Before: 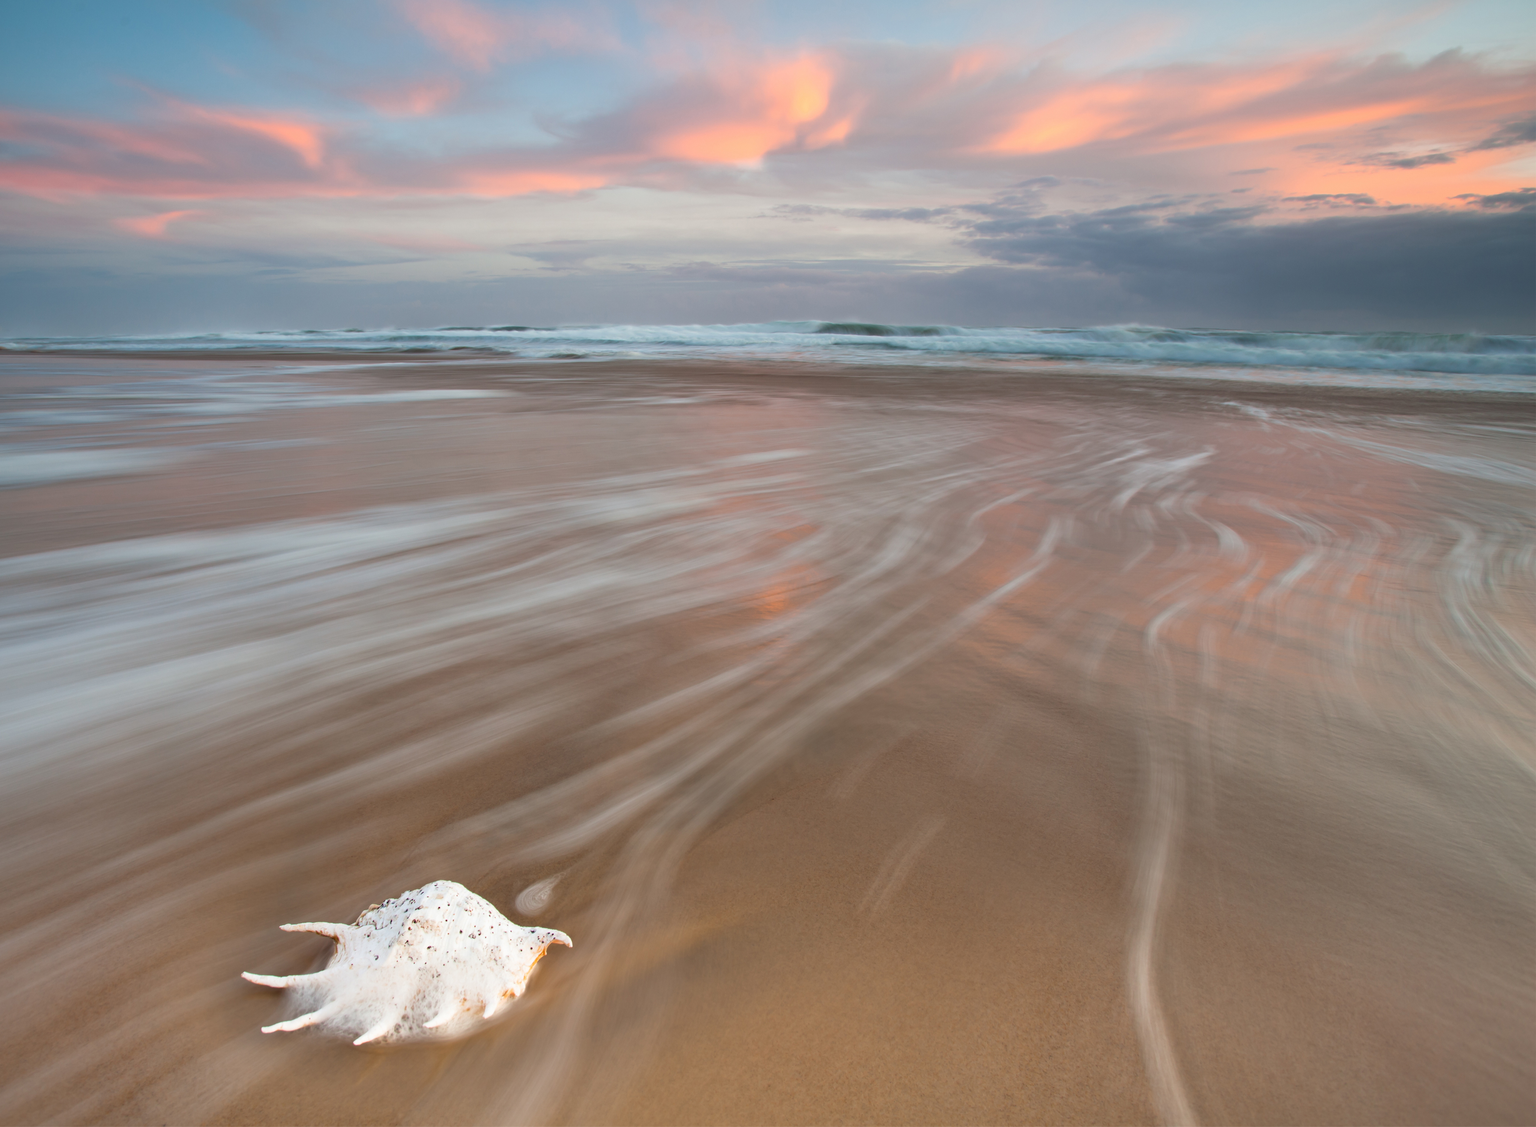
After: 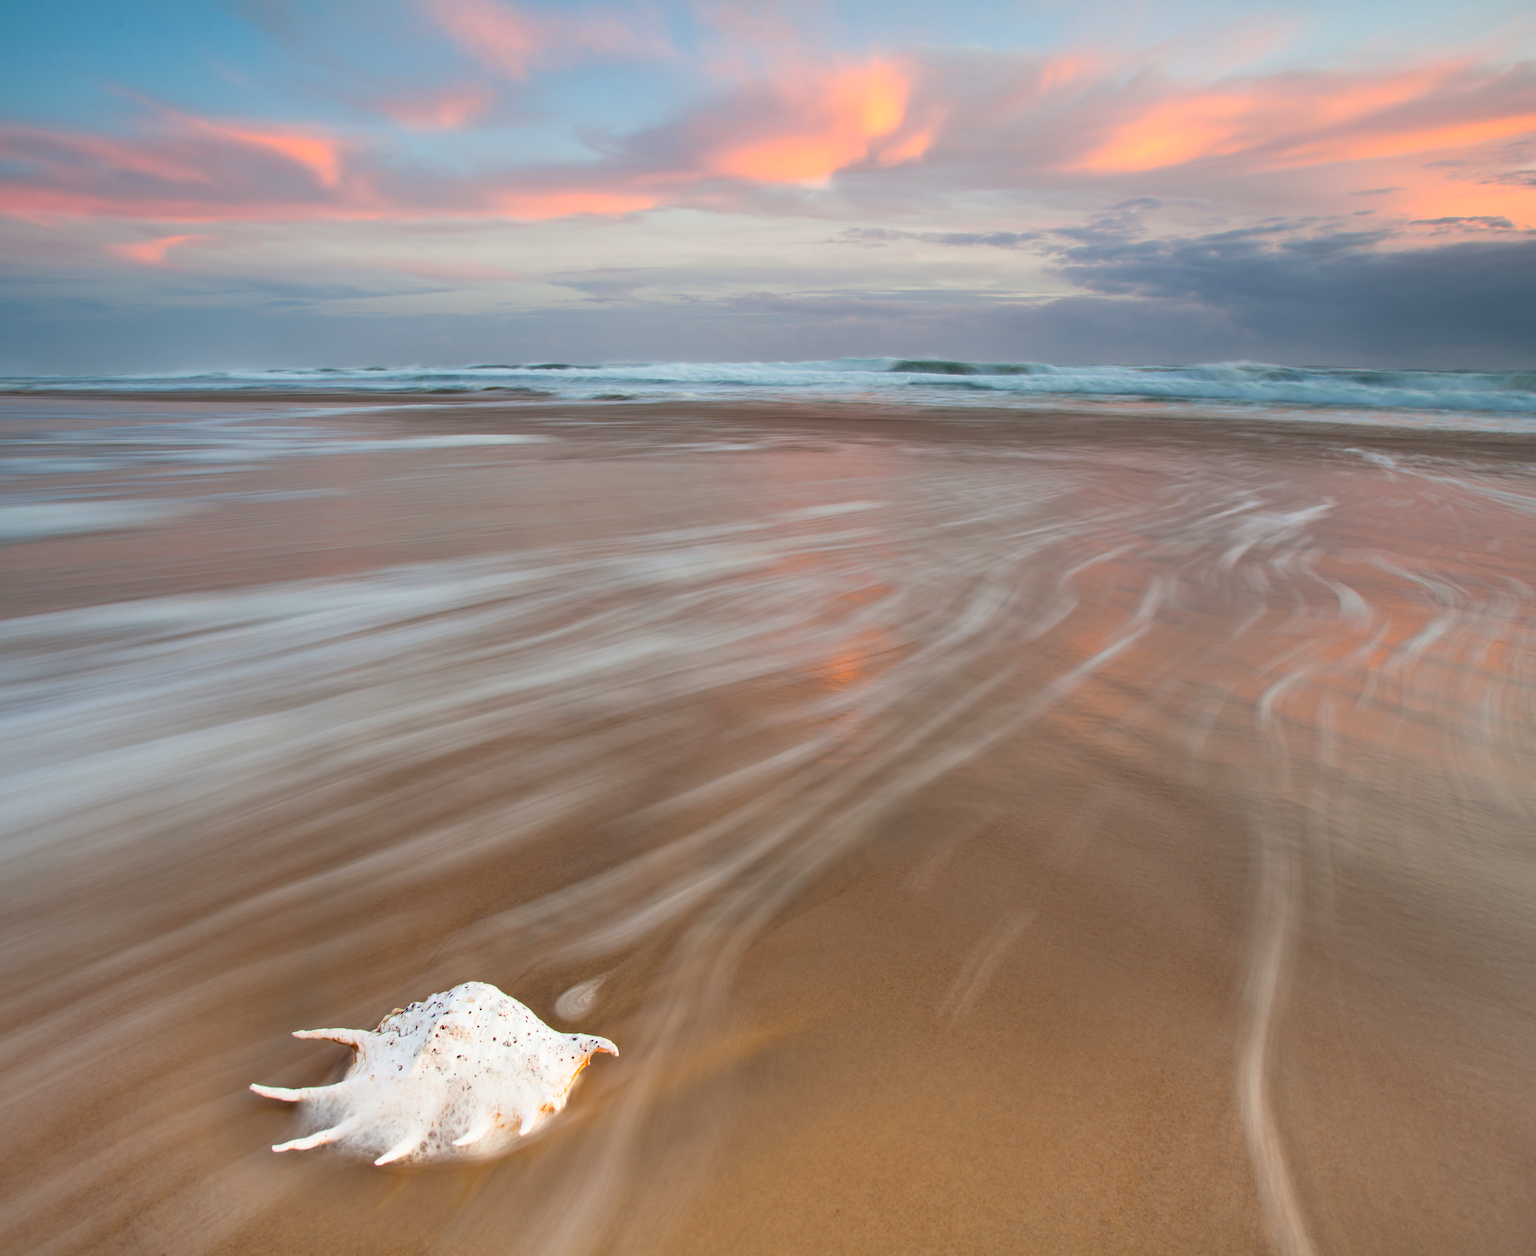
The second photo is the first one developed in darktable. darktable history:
crop and rotate: left 1.157%, right 9.107%
contrast brightness saturation: contrast 0.076, saturation 0.199
